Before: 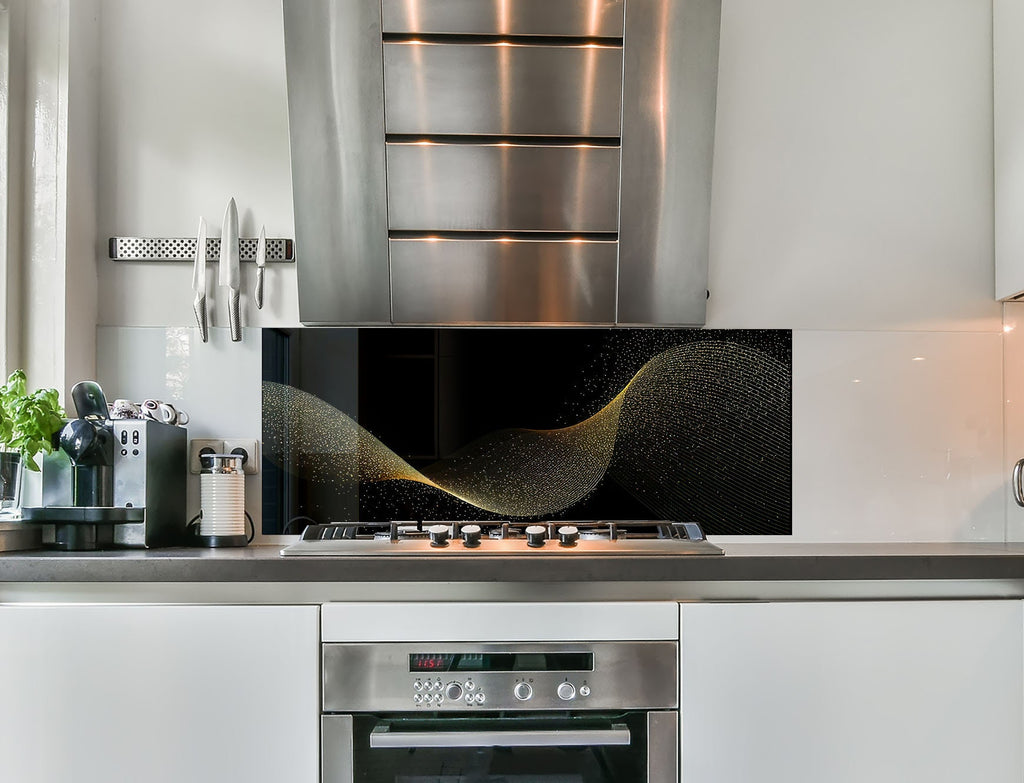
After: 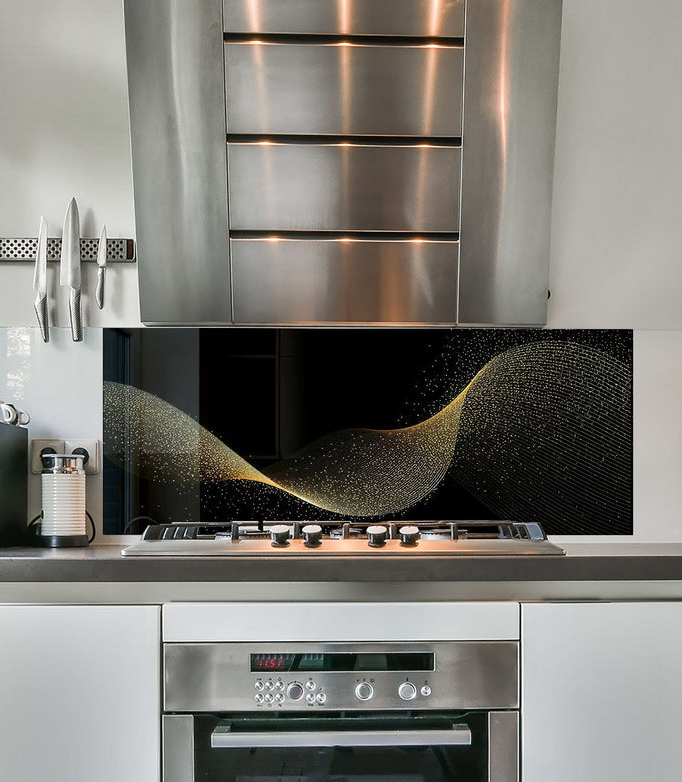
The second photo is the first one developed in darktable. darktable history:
shadows and highlights: shadows 60, highlights -60.23, soften with gaussian
crop and rotate: left 15.546%, right 17.787%
